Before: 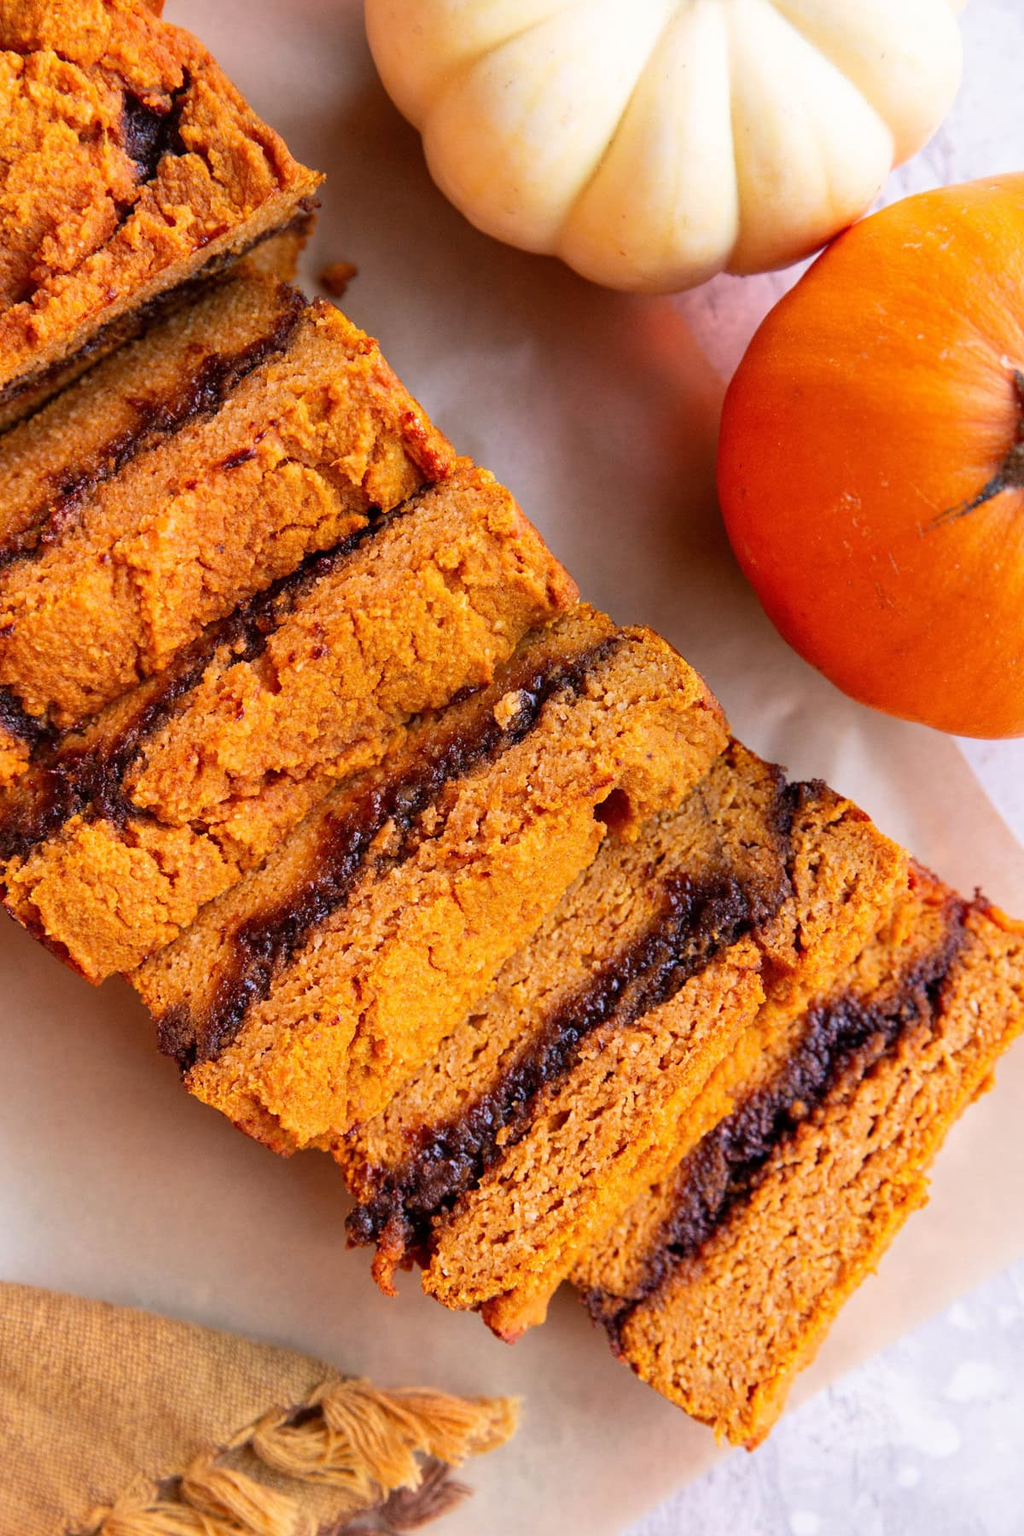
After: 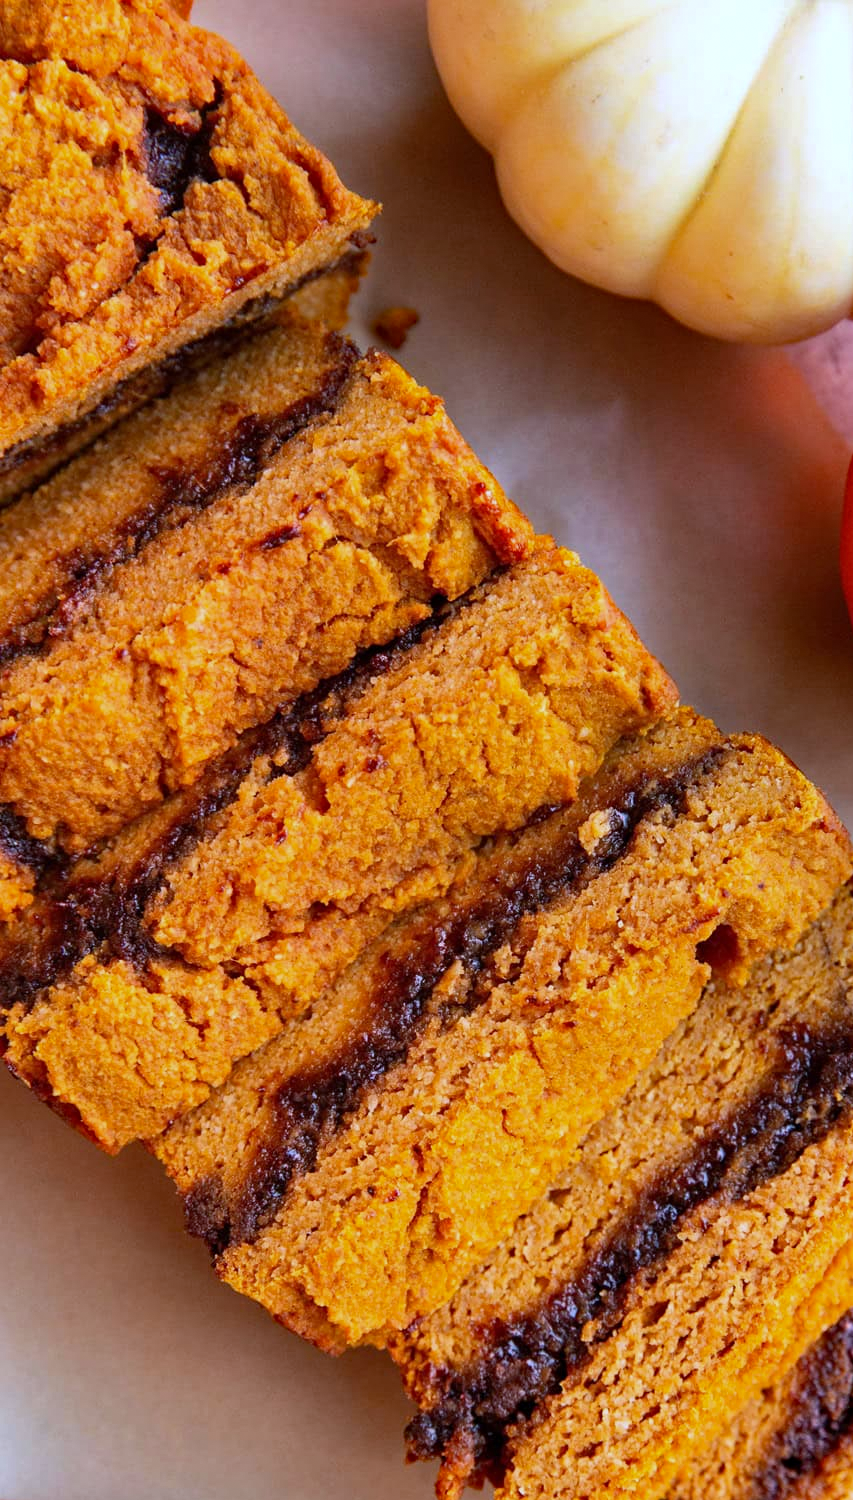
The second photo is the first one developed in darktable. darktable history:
crop: right 28.885%, bottom 16.626%
white balance: red 0.924, blue 1.095
grain: coarseness 0.81 ISO, strength 1.34%, mid-tones bias 0%
haze removal: strength 0.29, distance 0.25, compatibility mode true, adaptive false
